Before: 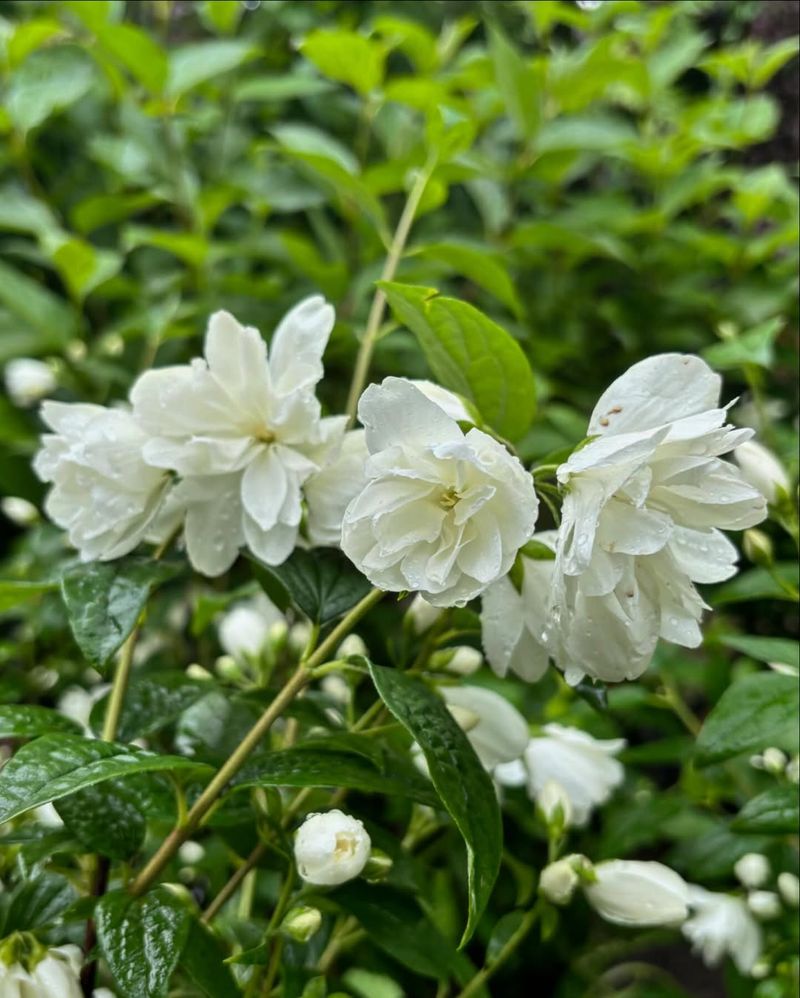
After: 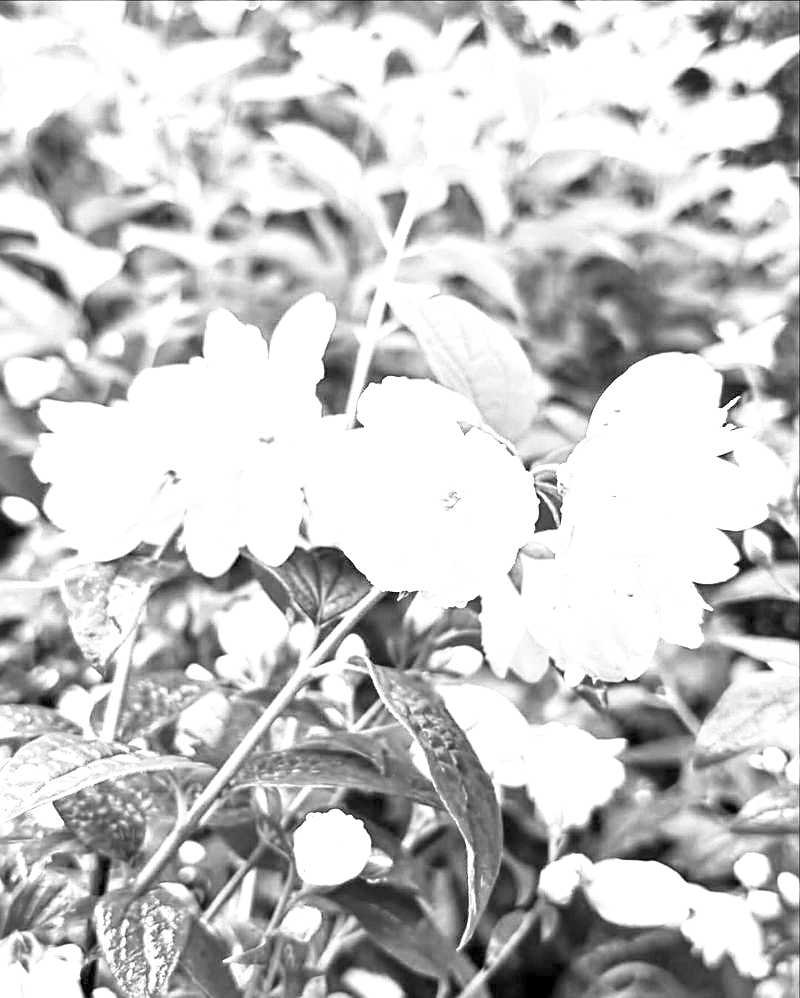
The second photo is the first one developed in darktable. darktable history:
exposure: exposure 2.04 EV, compensate highlight preservation false
monochrome: on, module defaults
base curve: curves: ch0 [(0, 0) (0.688, 0.865) (1, 1)], preserve colors none
sharpen: on, module defaults
color correction: highlights a* -12.64, highlights b* -18.1, saturation 0.7
local contrast: highlights 100%, shadows 100%, detail 120%, midtone range 0.2
white balance: emerald 1
